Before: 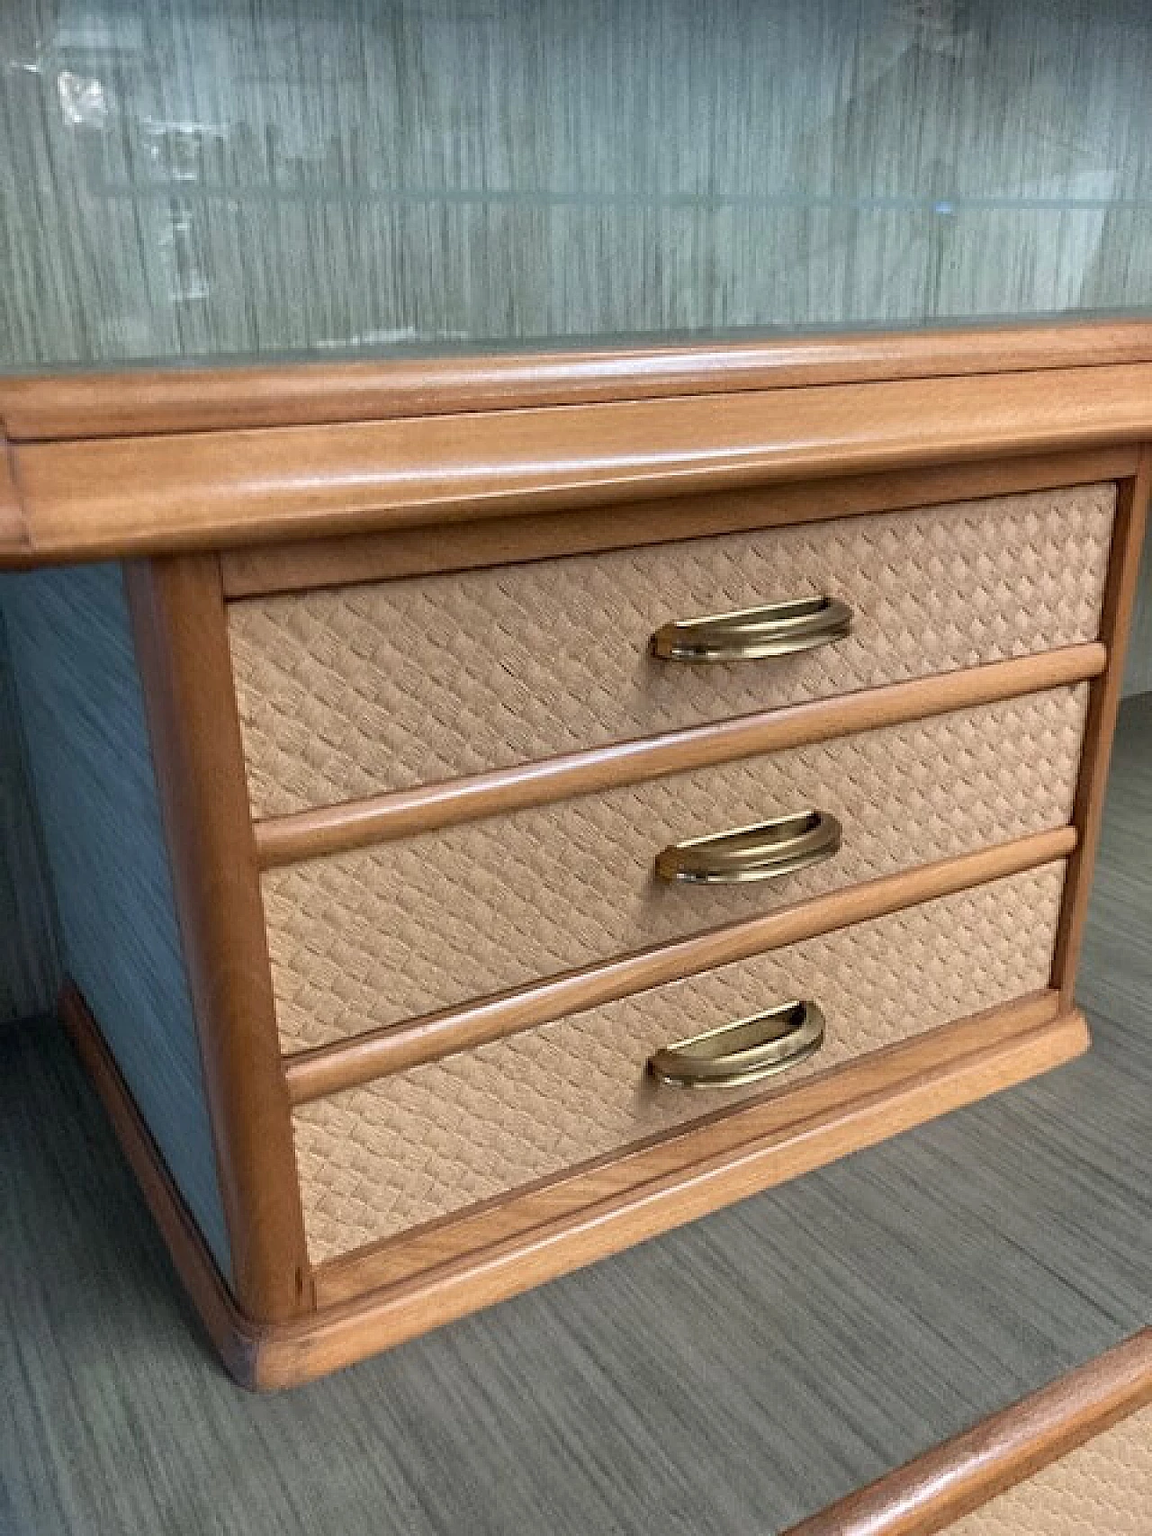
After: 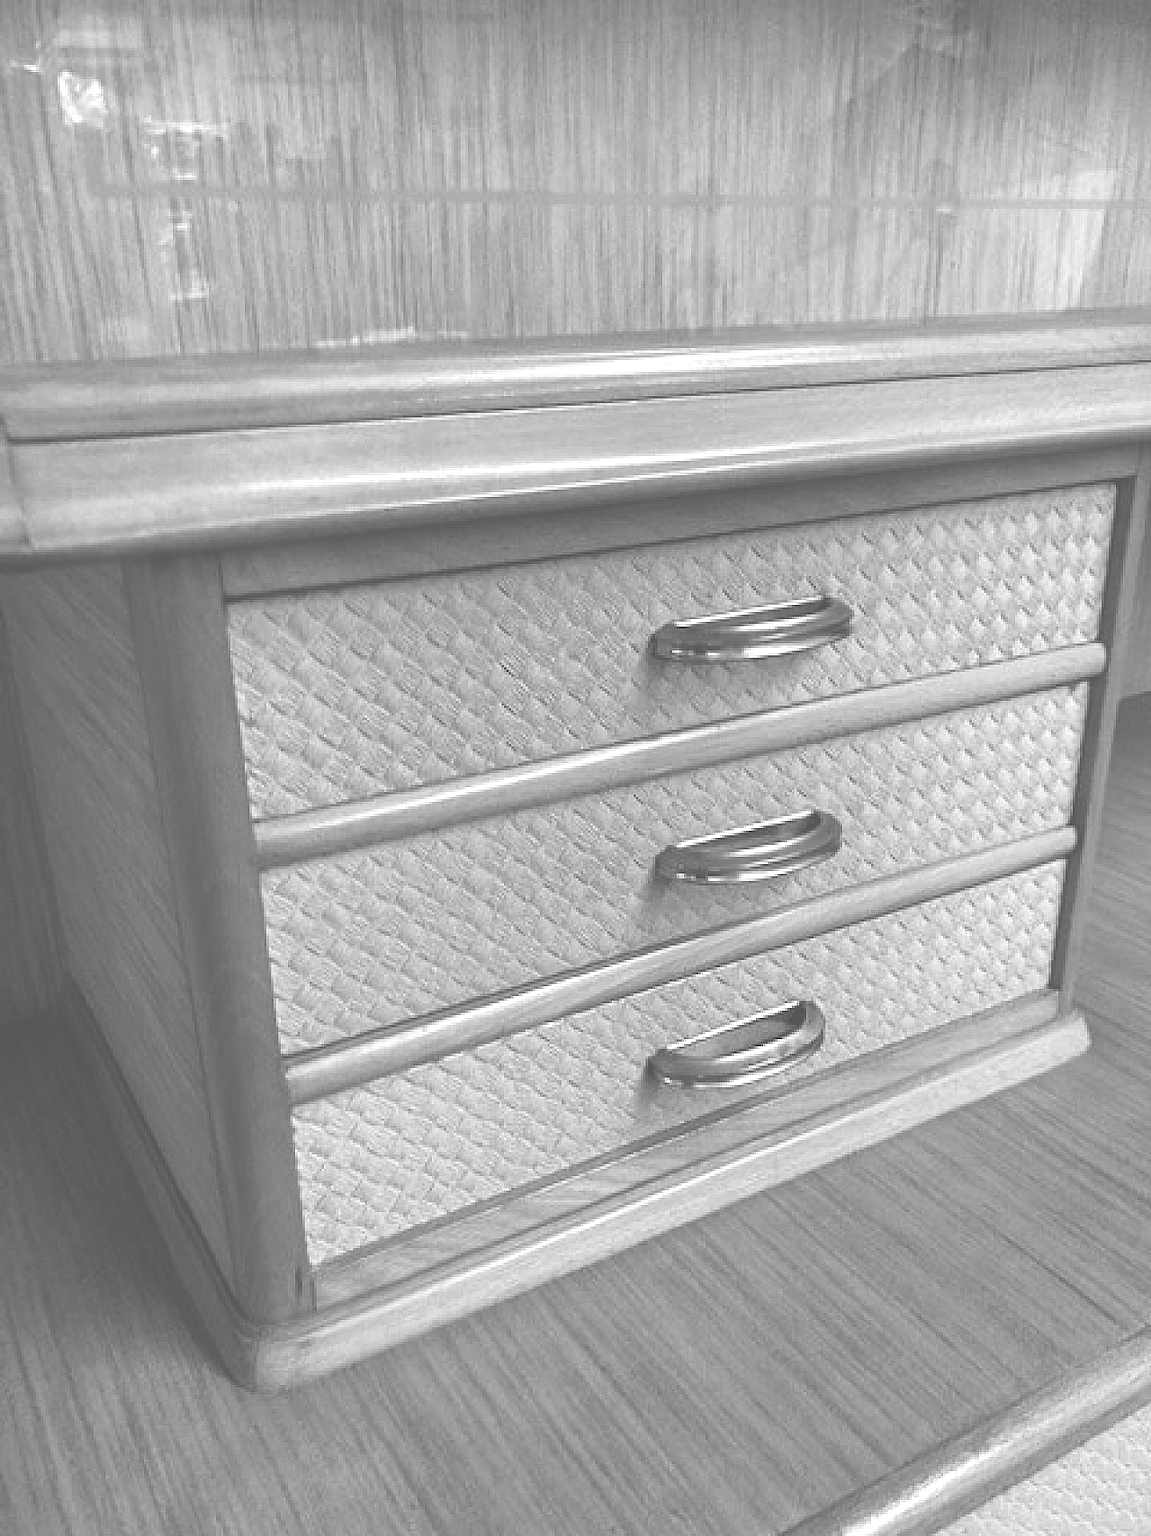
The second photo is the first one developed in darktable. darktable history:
monochrome: size 1
white balance: emerald 1
exposure: black level correction -0.071, exposure 0.5 EV, compensate highlight preservation false
